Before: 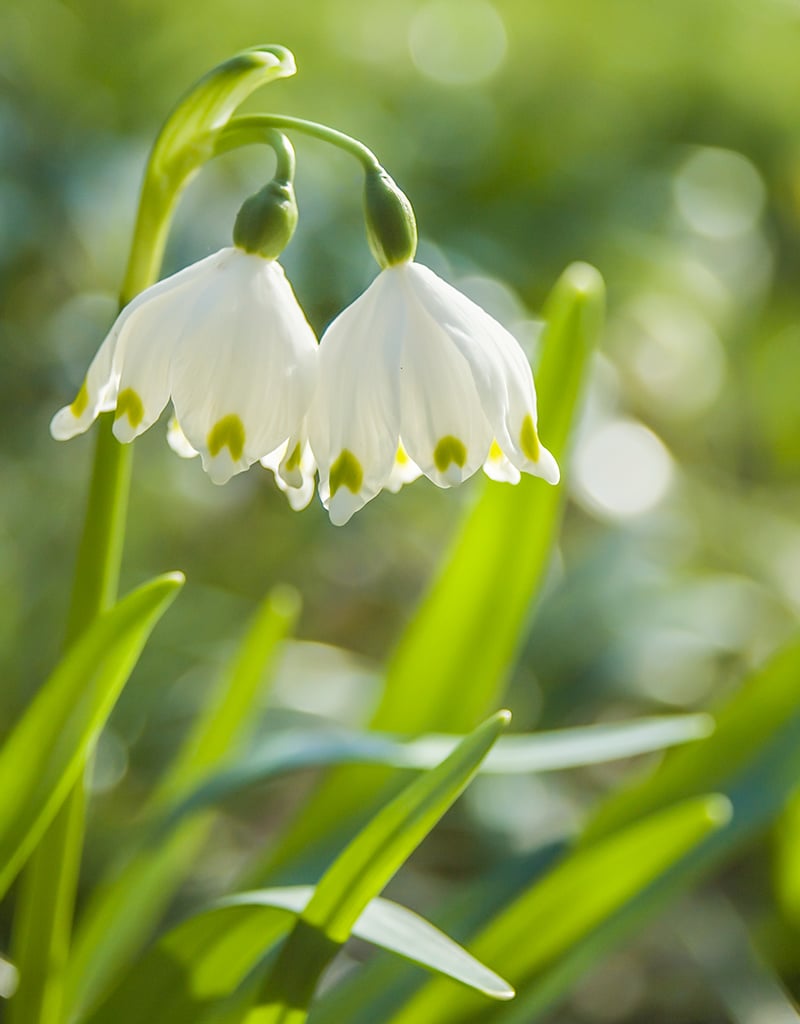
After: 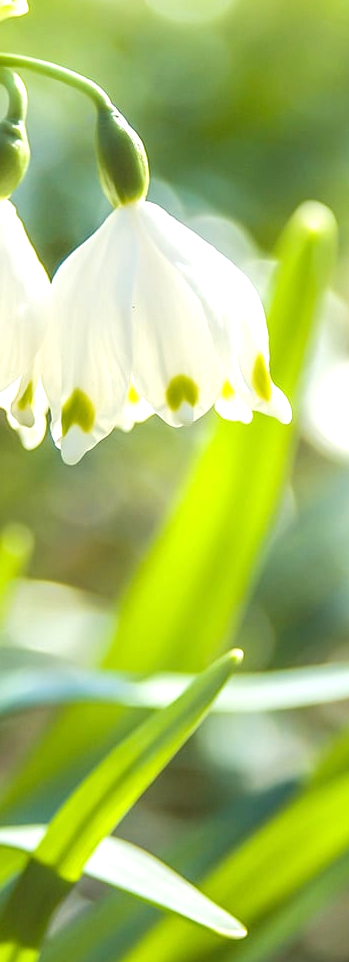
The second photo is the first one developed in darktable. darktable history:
exposure: exposure 0.605 EV, compensate exposure bias true, compensate highlight preservation false
crop: left 33.598%, top 6.002%, right 22.757%
